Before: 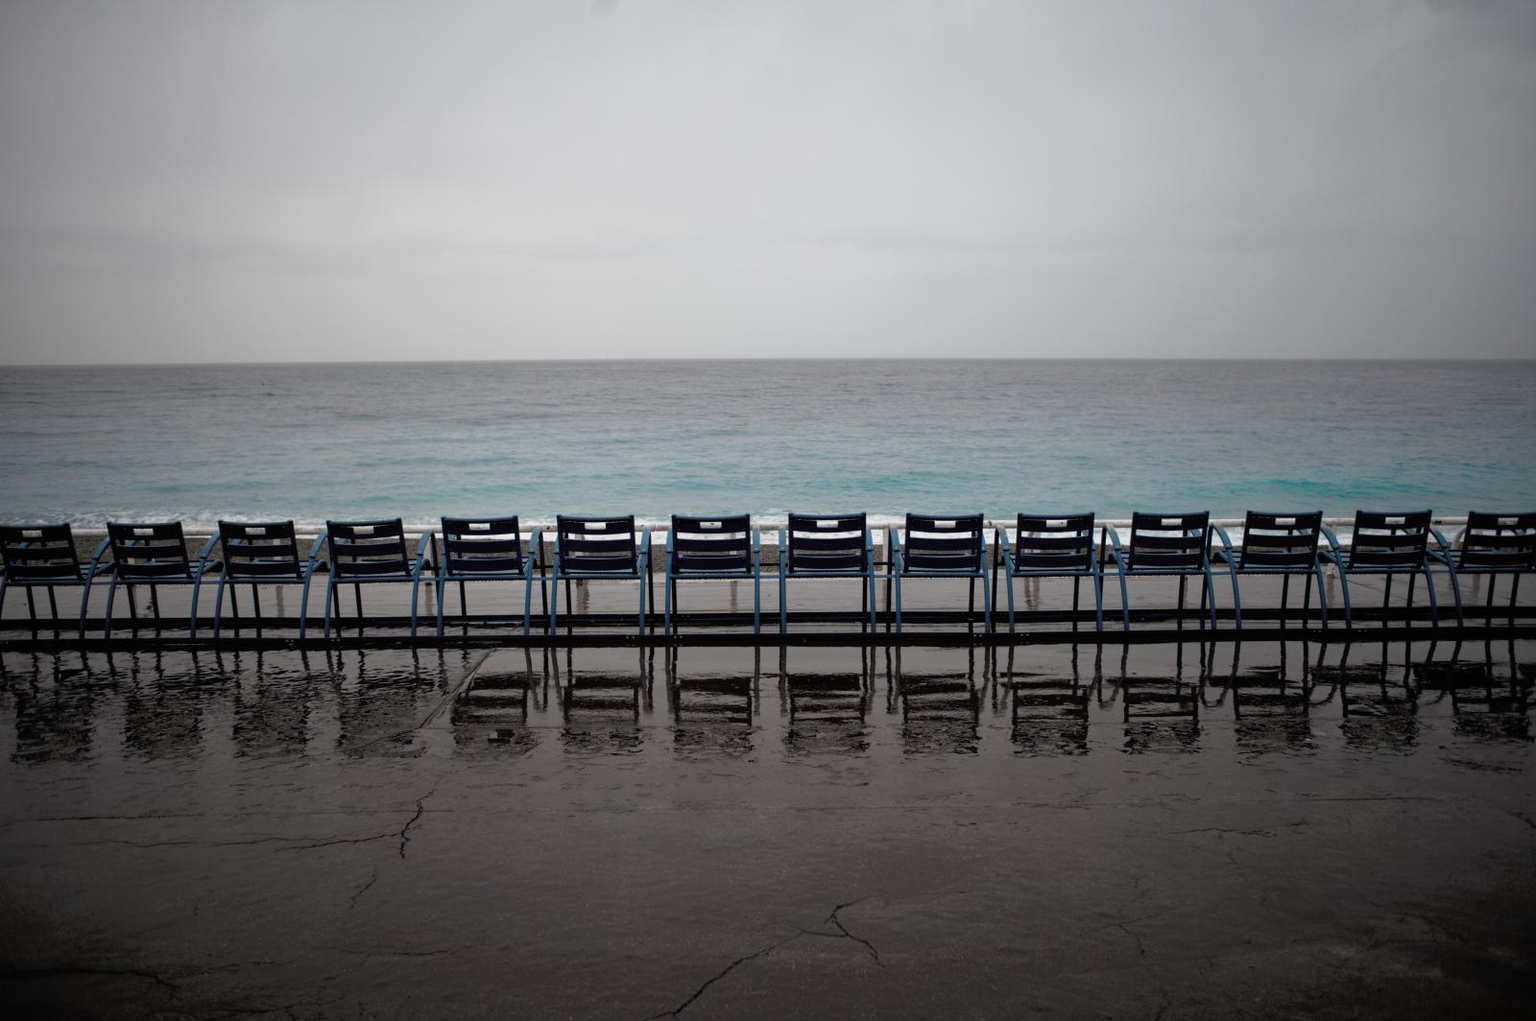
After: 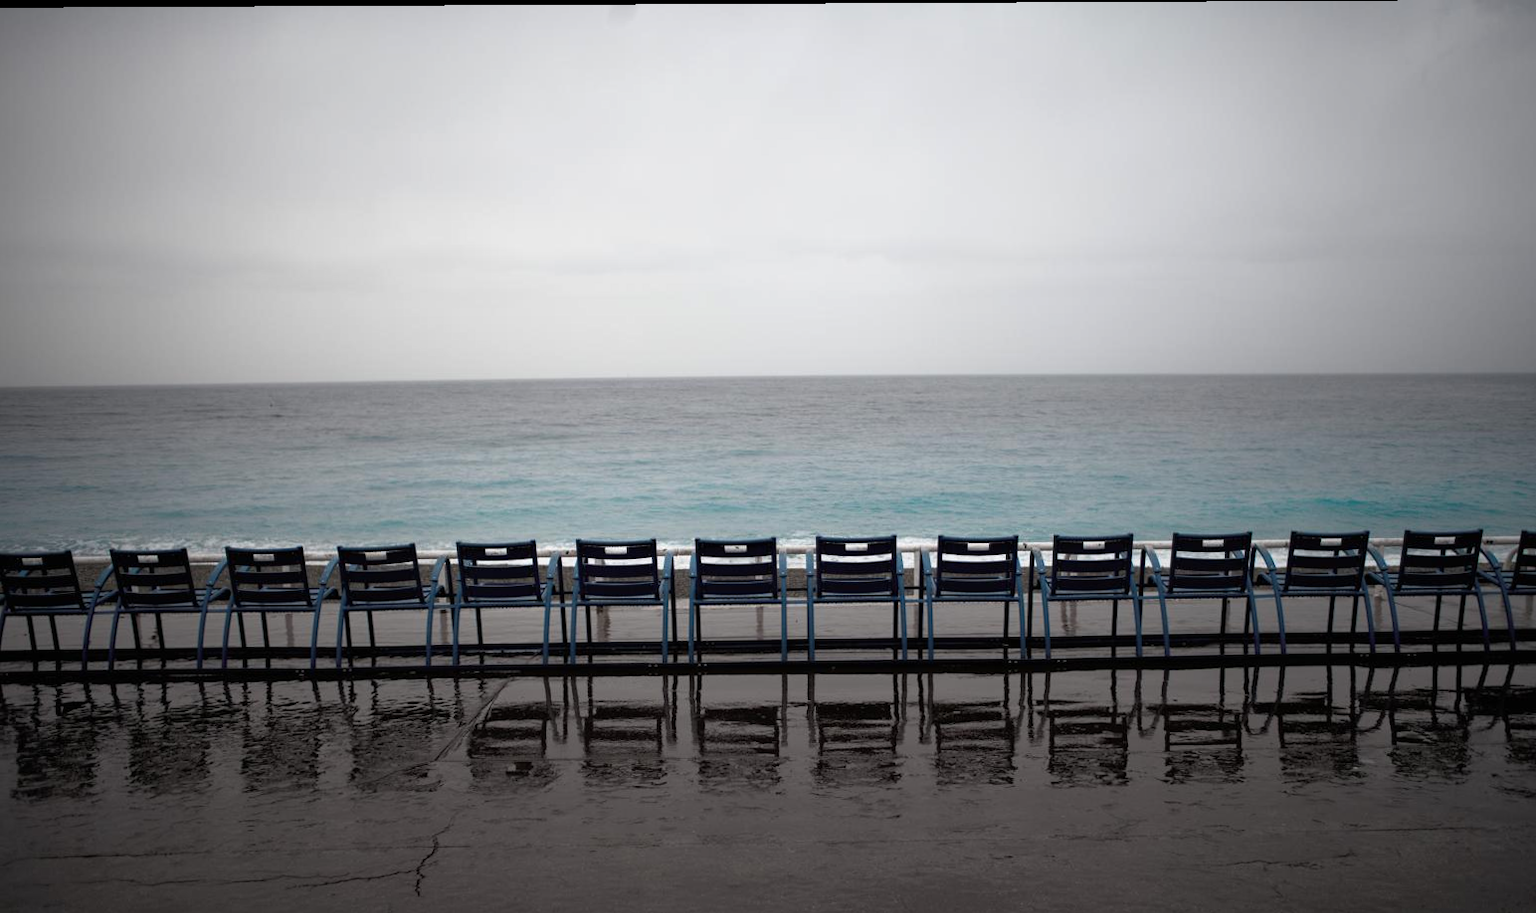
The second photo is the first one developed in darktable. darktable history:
tone equalizer: -8 EV 0 EV, -7 EV 0.003 EV, -6 EV -0.002 EV, -5 EV -0.011 EV, -4 EV -0.052 EV, -3 EV -0.214 EV, -2 EV -0.269 EV, -1 EV 0.078 EV, +0 EV 0.307 EV
crop and rotate: angle 0.299°, left 0.238%, right 3.555%, bottom 14.353%
